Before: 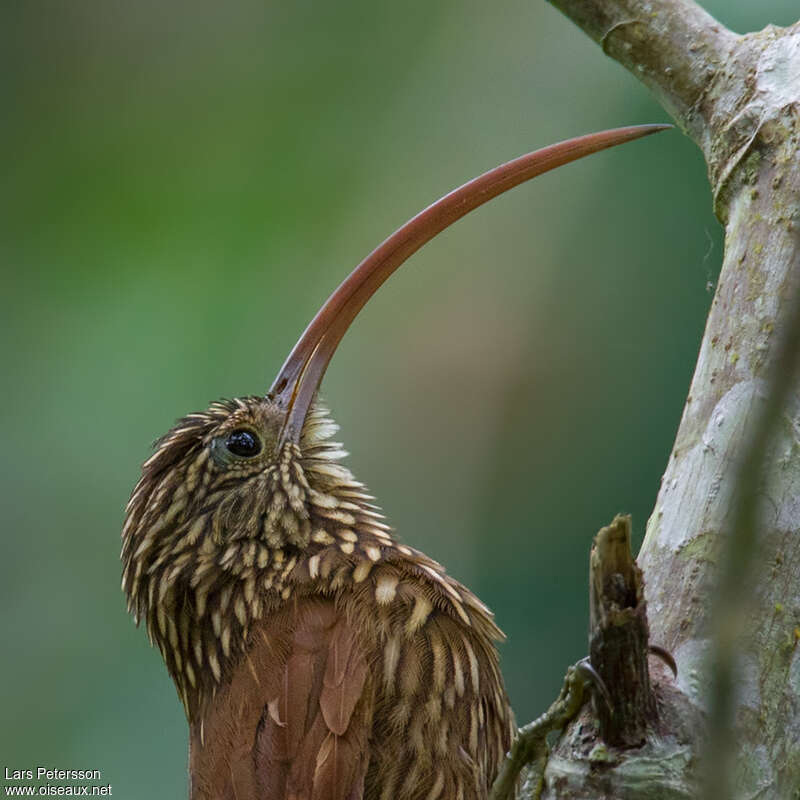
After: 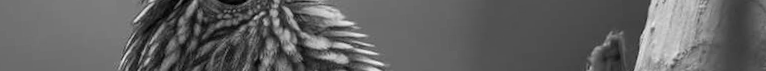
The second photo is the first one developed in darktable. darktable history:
exposure: exposure 0 EV, compensate highlight preservation false
crop and rotate: top 59.084%, bottom 30.916%
monochrome: a -6.99, b 35.61, size 1.4
rotate and perspective: rotation -4.57°, crop left 0.054, crop right 0.944, crop top 0.087, crop bottom 0.914
white balance: red 1.004, blue 1.096
